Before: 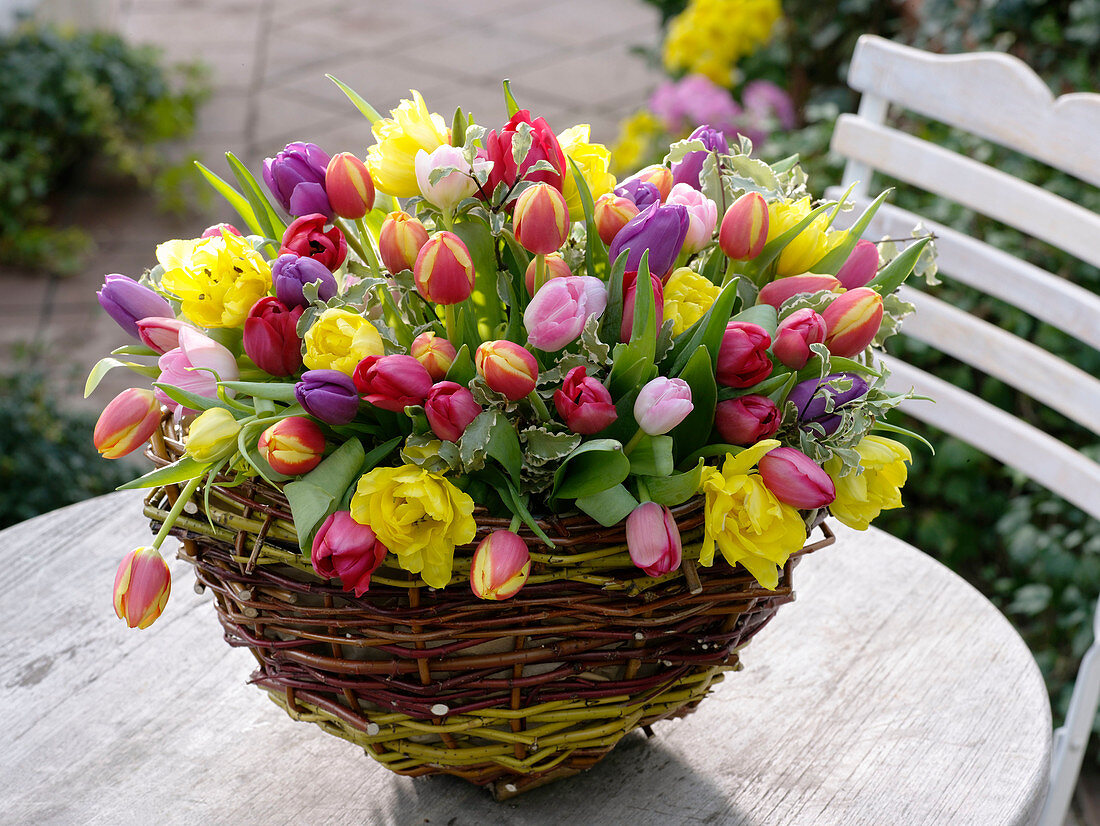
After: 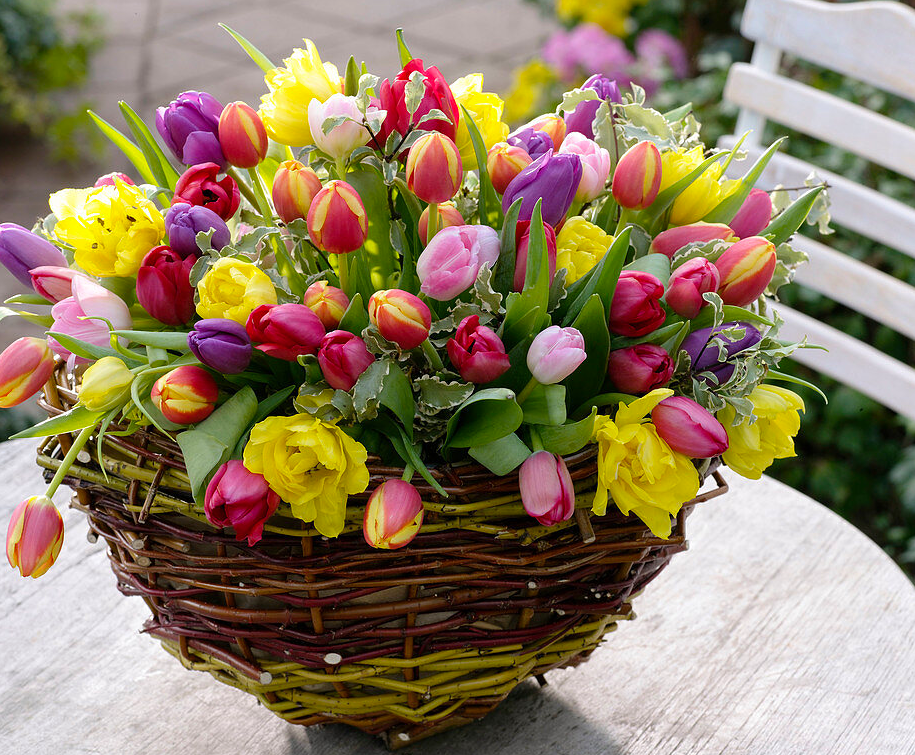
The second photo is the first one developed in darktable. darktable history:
color balance rgb: shadows lift › luminance -19.724%, perceptual saturation grading › global saturation 8.578%, perceptual brilliance grading › global brilliance 2.963%, perceptual brilliance grading › highlights -2.705%, perceptual brilliance grading › shadows 3.803%
crop: left 9.798%, top 6.206%, right 6.941%, bottom 2.361%
